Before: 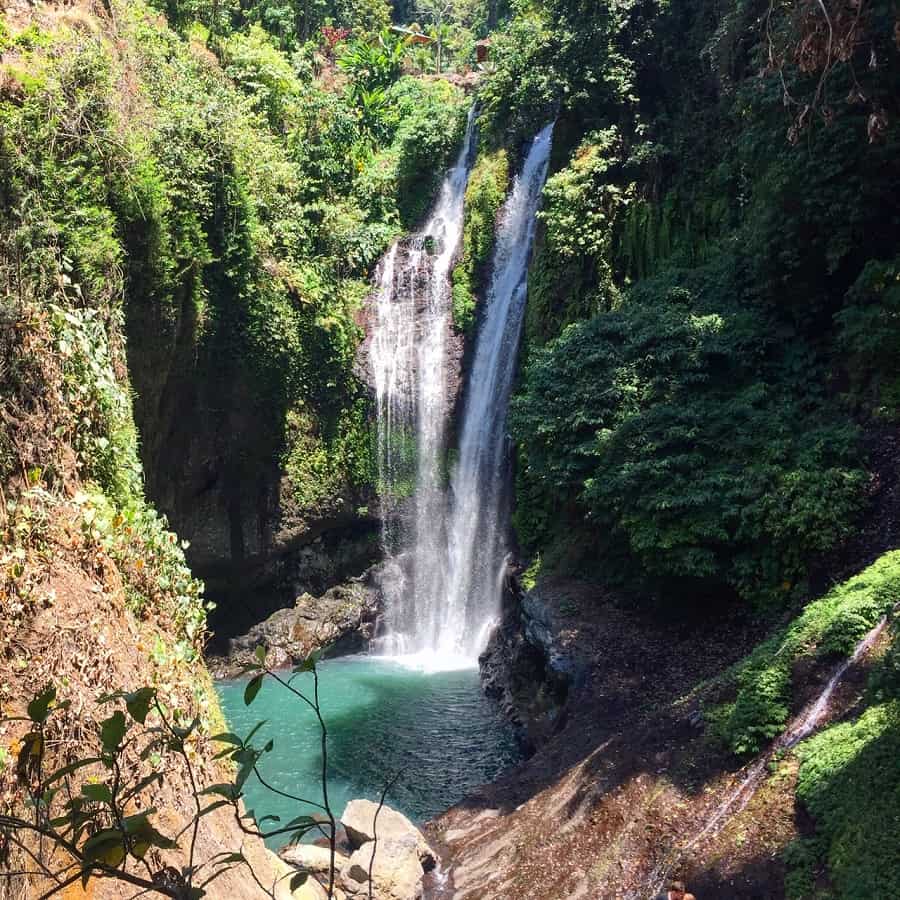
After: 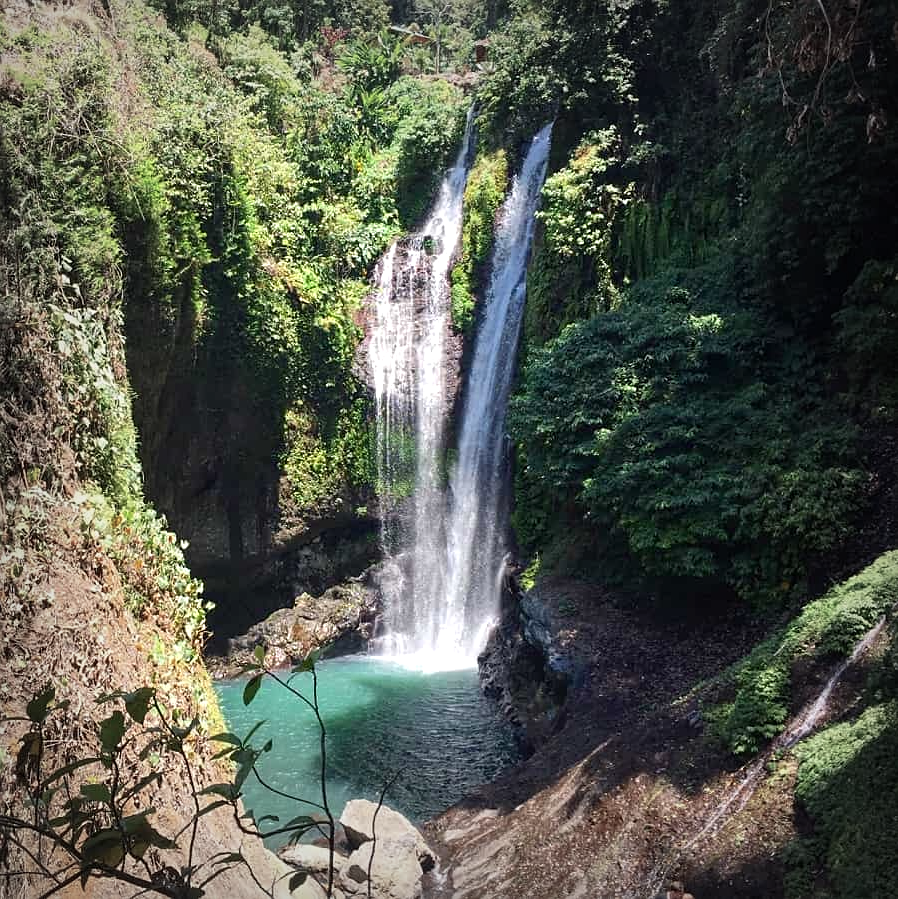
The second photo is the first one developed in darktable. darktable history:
sharpen: amount 0.209
crop and rotate: left 0.161%, bottom 0.004%
vignetting: fall-off start 53.42%, brightness -0.518, saturation -0.512, automatic ratio true, width/height ratio 1.313, shape 0.229
exposure: exposure 0.225 EV, compensate highlight preservation false
